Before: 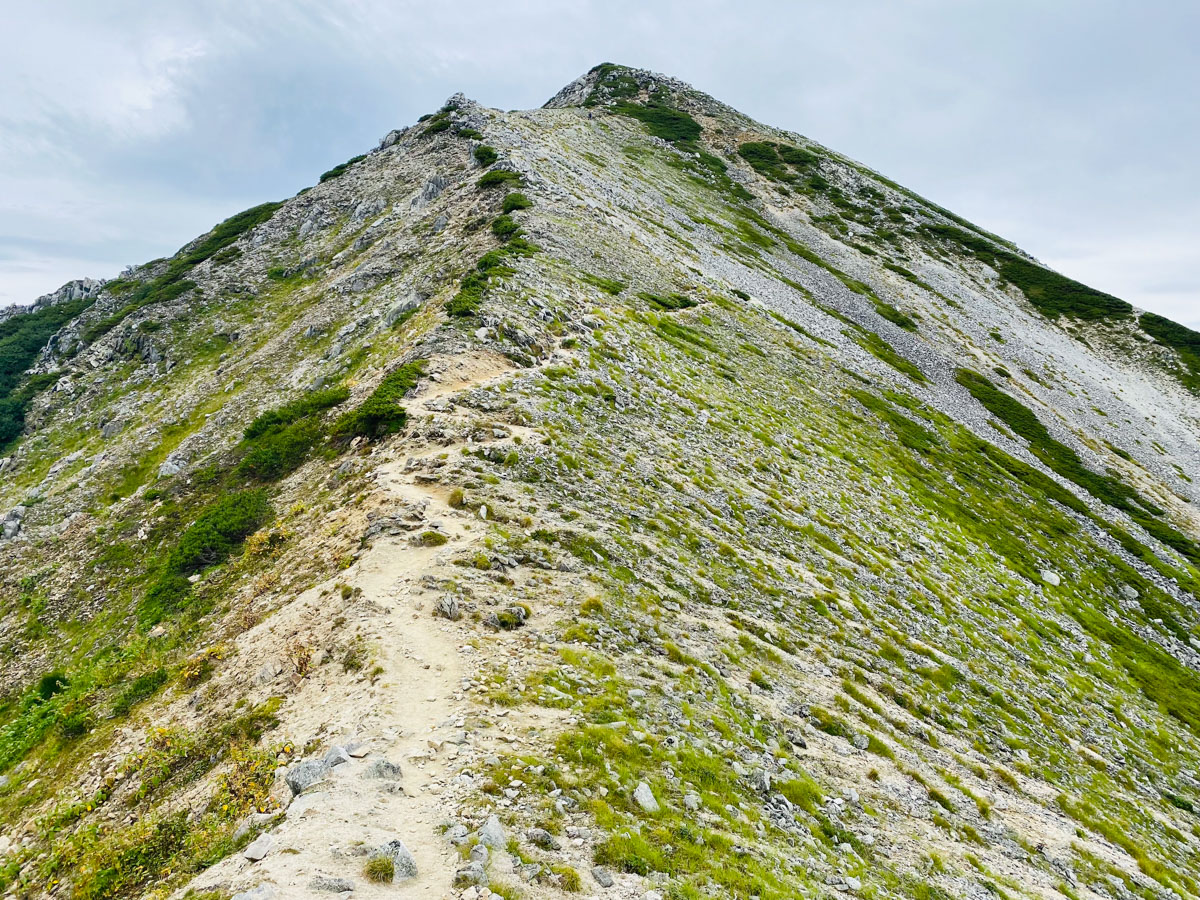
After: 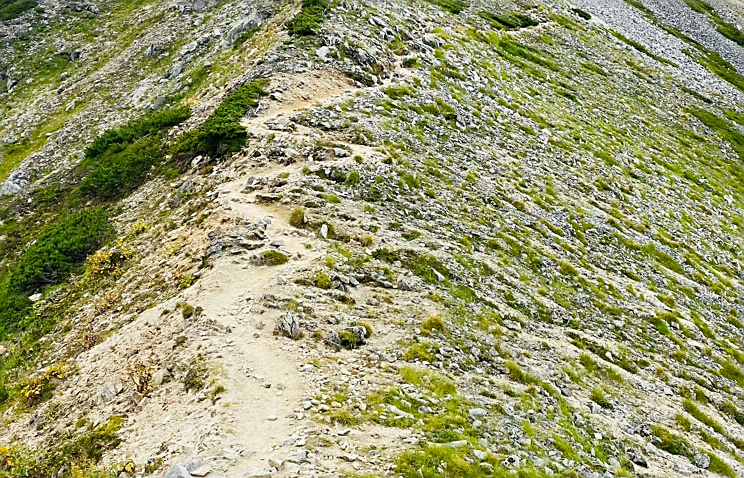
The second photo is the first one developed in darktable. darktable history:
crop: left 13.312%, top 31.28%, right 24.627%, bottom 15.582%
sharpen: on, module defaults
